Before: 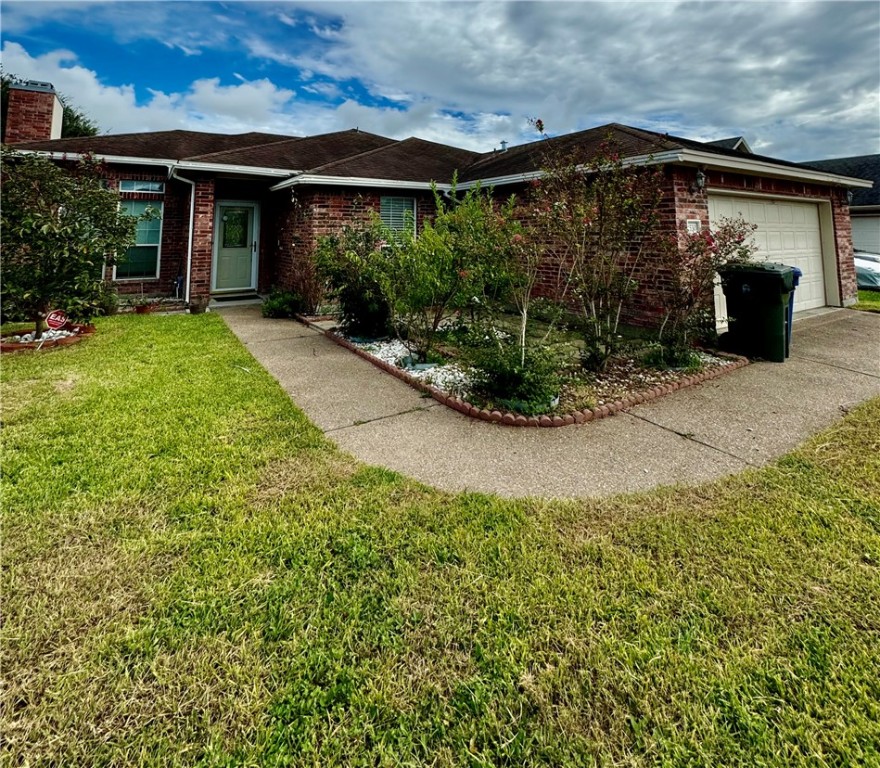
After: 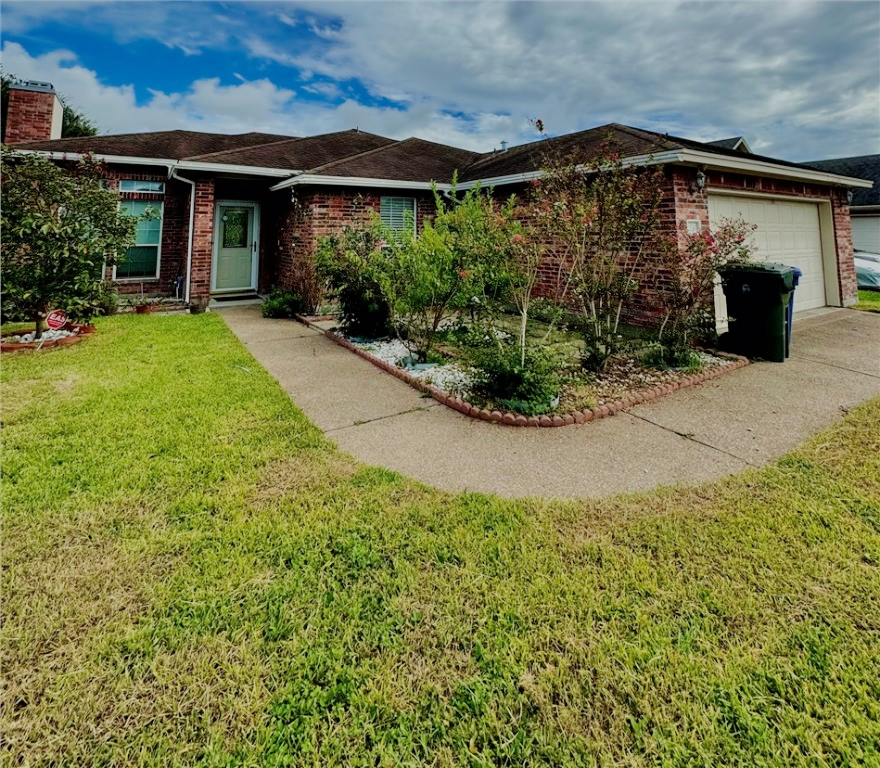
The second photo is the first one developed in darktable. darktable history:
filmic rgb: black relative exposure -7.65 EV, white relative exposure 4.56 EV, threshold 3.05 EV, hardness 3.61, contrast 0.984, preserve chrominance max RGB, color science v6 (2022), contrast in shadows safe, contrast in highlights safe, enable highlight reconstruction true
tone equalizer: -7 EV 0.141 EV, -6 EV 0.567 EV, -5 EV 1.16 EV, -4 EV 1.34 EV, -3 EV 1.13 EV, -2 EV 0.6 EV, -1 EV 0.146 EV, smoothing diameter 24.8%, edges refinement/feathering 8.29, preserve details guided filter
